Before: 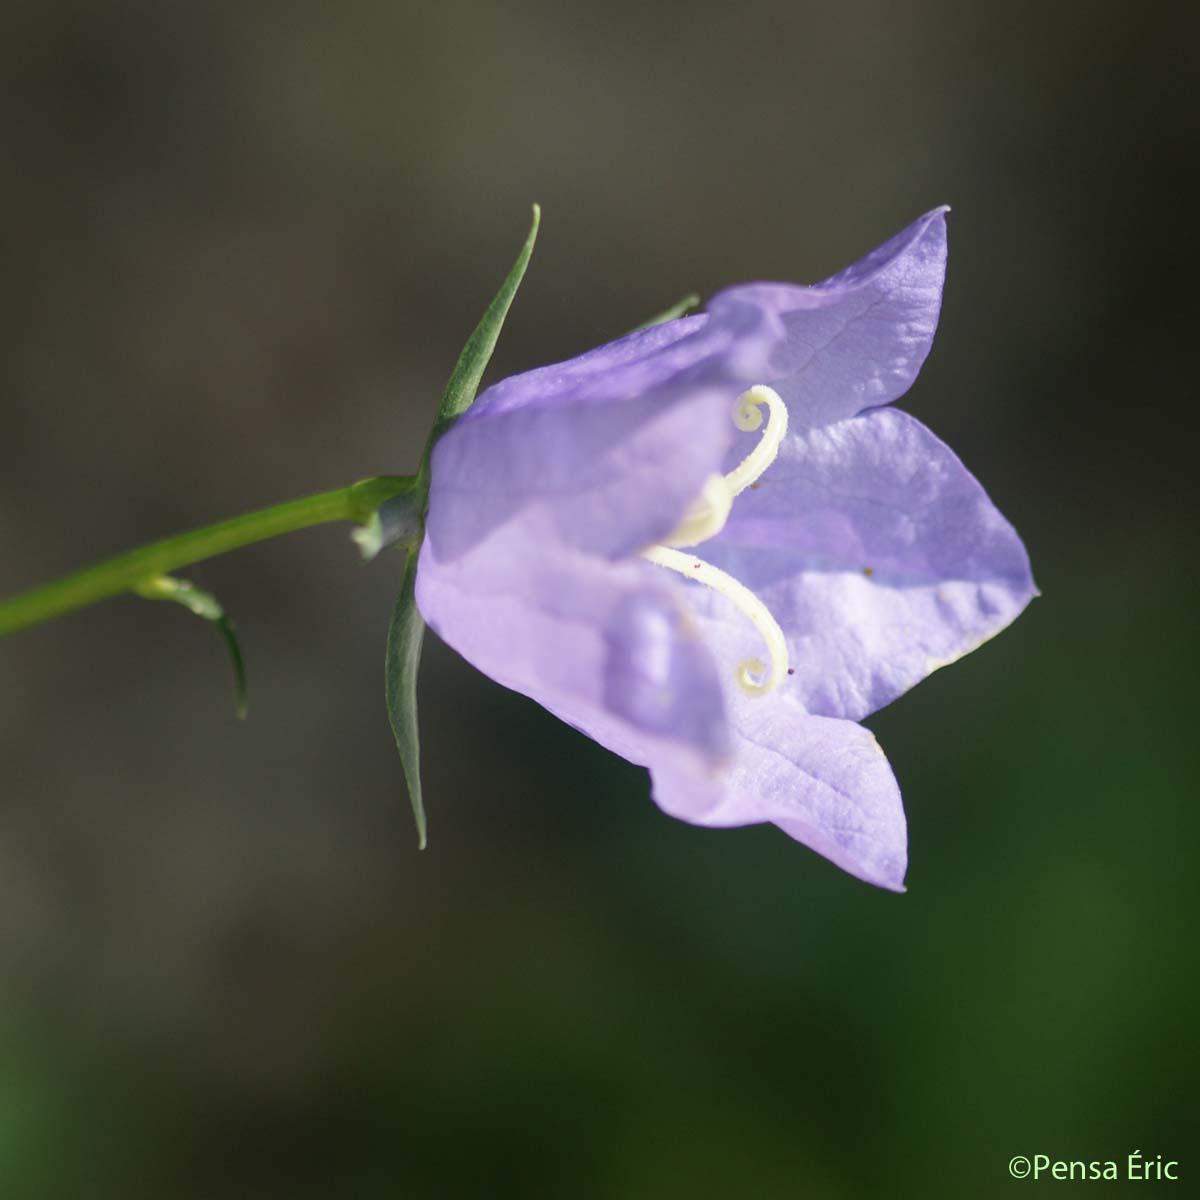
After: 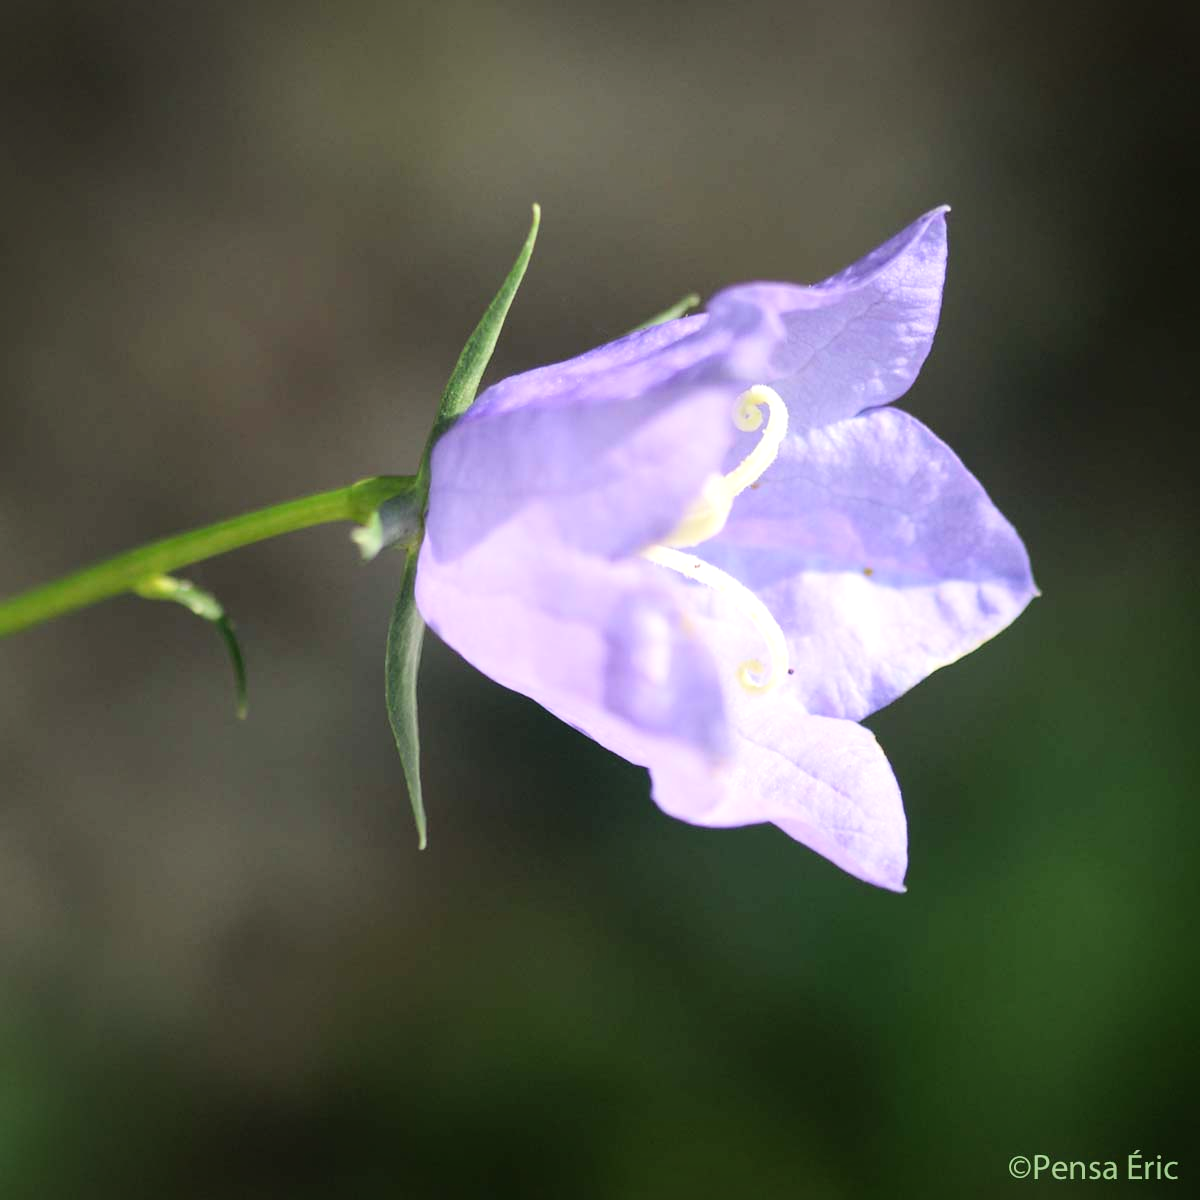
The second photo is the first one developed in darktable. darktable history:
exposure: exposure 0.375 EV, compensate highlight preservation false
vignetting: fall-off start 97.23%, saturation -0.024, center (-0.033, -0.042), width/height ratio 1.179, unbound false
tone curve: curves: ch0 [(0, 0) (0.004, 0.001) (0.133, 0.112) (0.325, 0.362) (0.832, 0.893) (1, 1)], color space Lab, linked channels, preserve colors none
